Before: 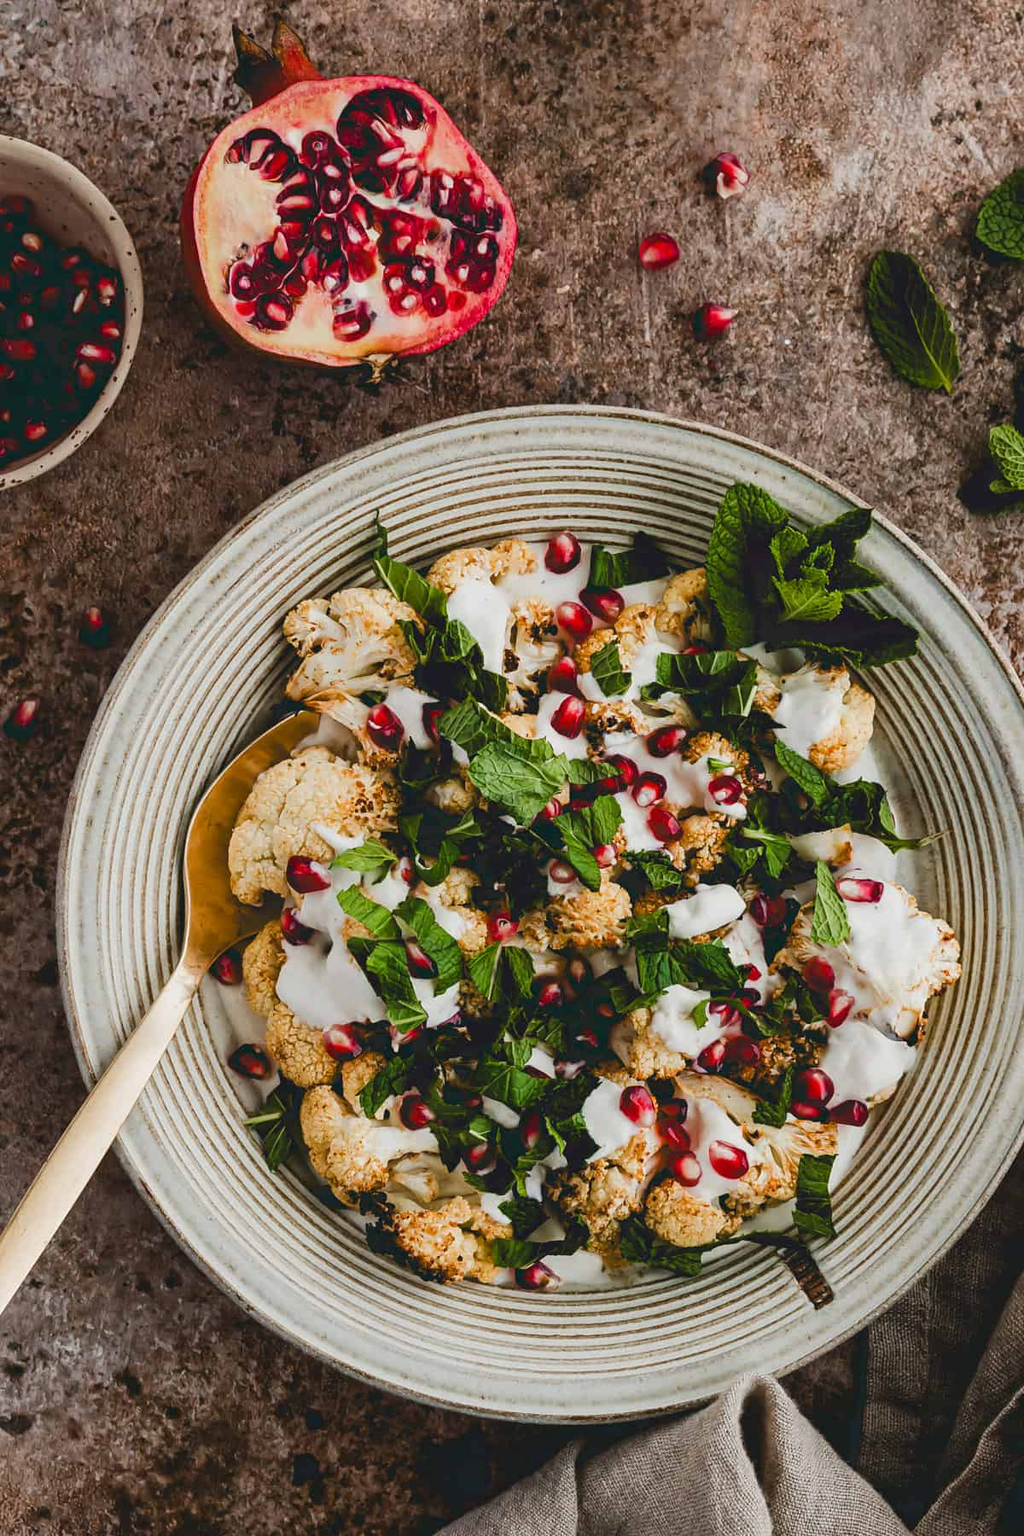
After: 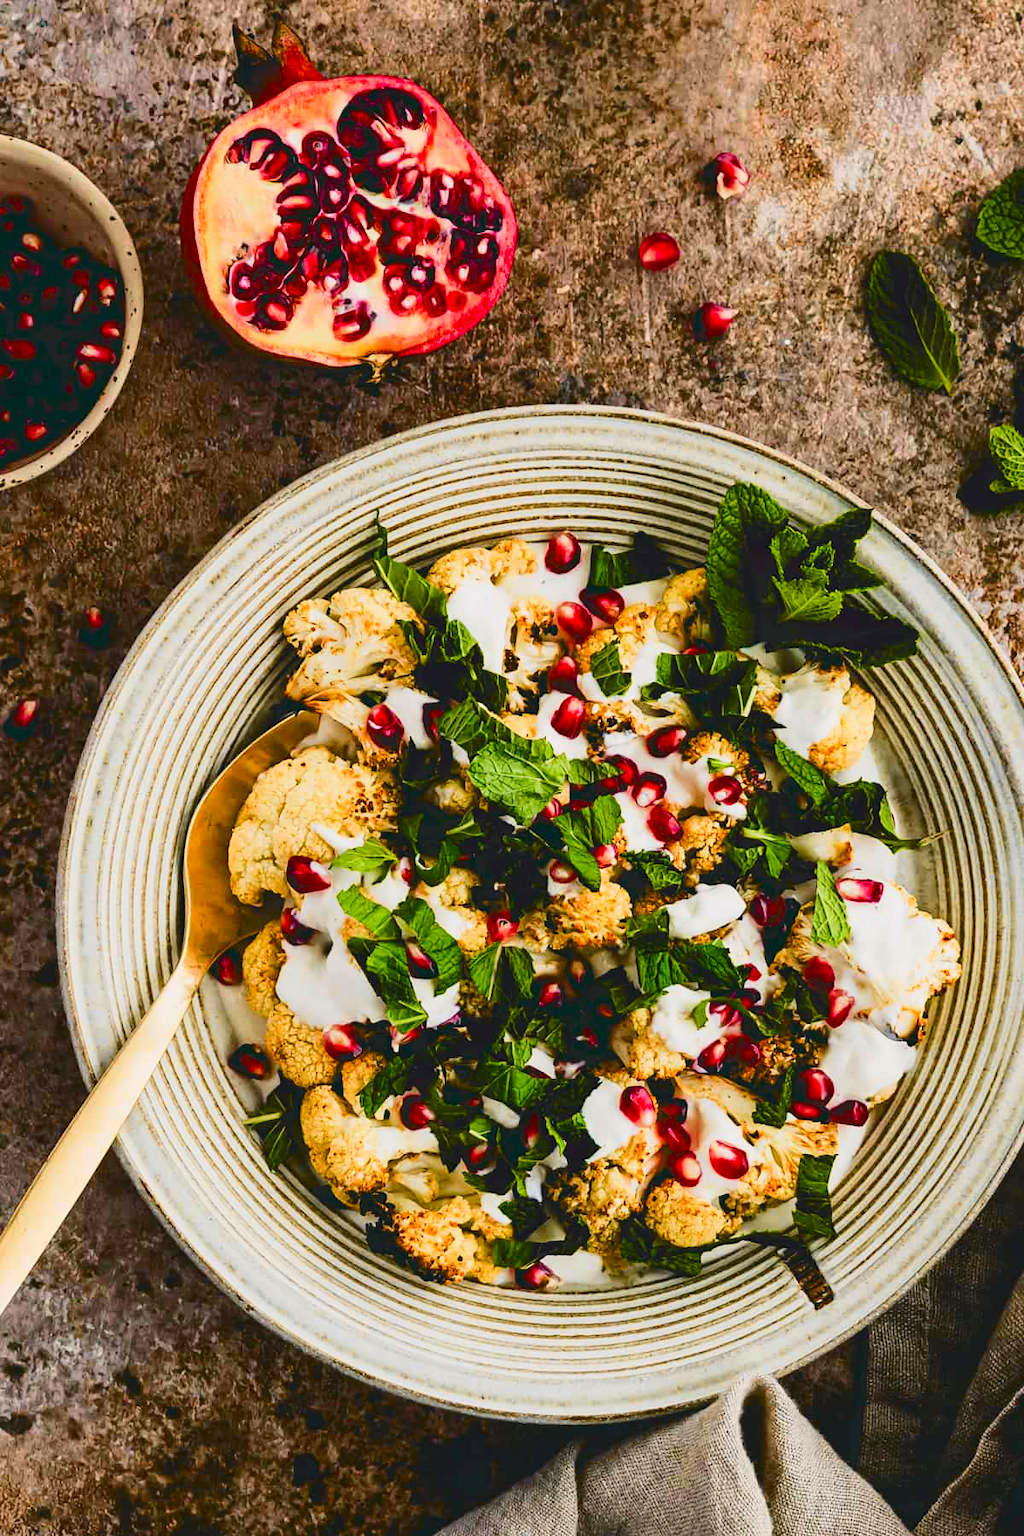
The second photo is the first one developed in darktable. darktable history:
color balance rgb: shadows lift › chroma 1.018%, shadows lift › hue 216.57°, highlights gain › chroma 0.226%, highlights gain › hue 331.16°, perceptual saturation grading › global saturation 30.436%
tone curve: curves: ch0 [(0, 0.028) (0.037, 0.05) (0.123, 0.114) (0.19, 0.176) (0.269, 0.27) (0.48, 0.57) (0.595, 0.695) (0.718, 0.823) (0.855, 0.913) (1, 0.982)]; ch1 [(0, 0) (0.243, 0.245) (0.422, 0.415) (0.493, 0.495) (0.508, 0.506) (0.536, 0.538) (0.569, 0.58) (0.611, 0.644) (0.769, 0.807) (1, 1)]; ch2 [(0, 0) (0.249, 0.216) (0.349, 0.321) (0.424, 0.442) (0.476, 0.483) (0.498, 0.499) (0.517, 0.519) (0.532, 0.547) (0.569, 0.608) (0.614, 0.661) (0.706, 0.75) (0.808, 0.809) (0.991, 0.968)], color space Lab, independent channels, preserve colors none
